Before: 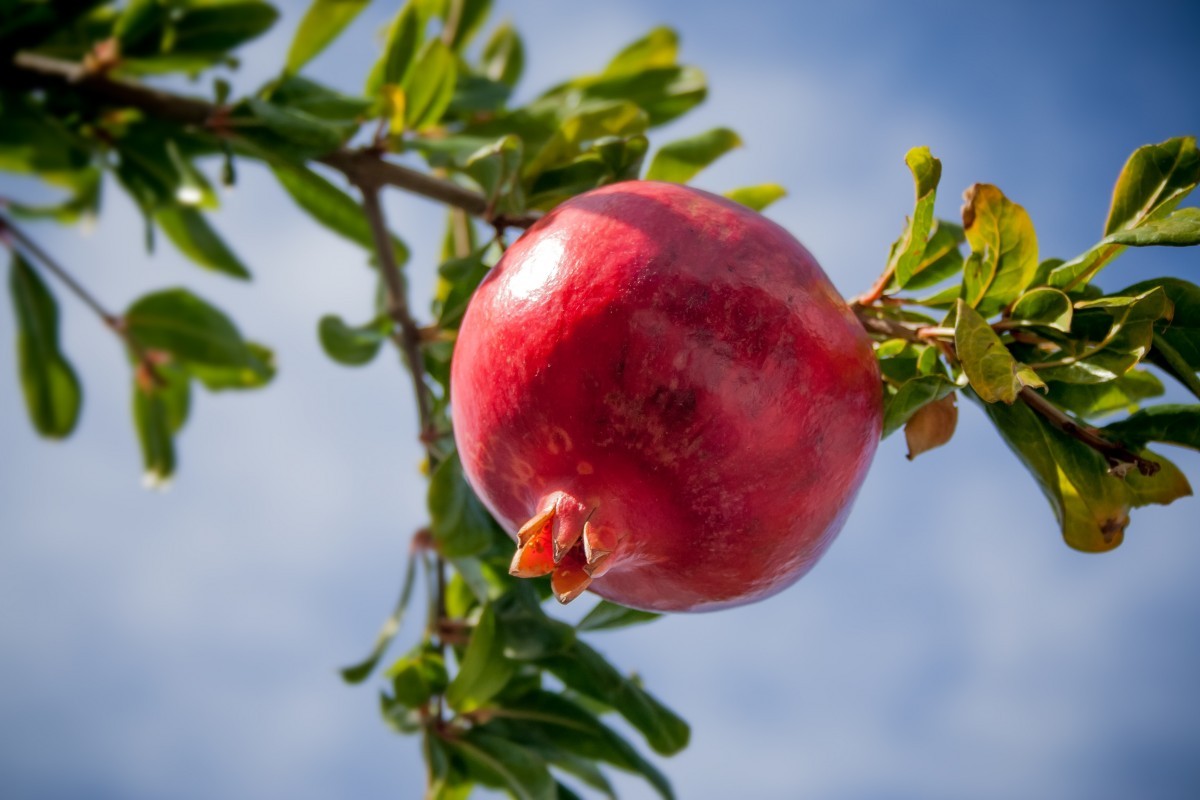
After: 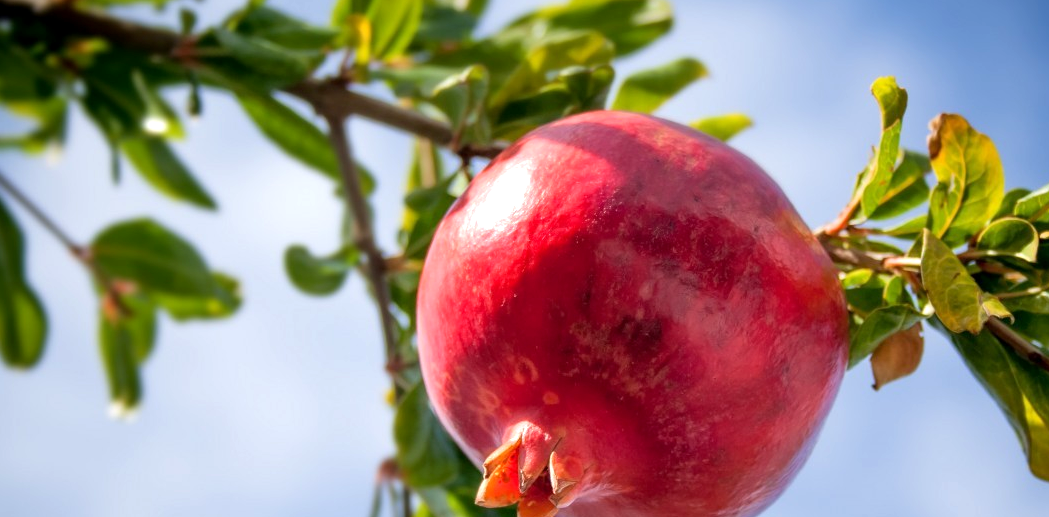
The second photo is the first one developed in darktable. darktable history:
crop: left 2.88%, top 8.863%, right 9.657%, bottom 26.476%
exposure: black level correction 0.001, exposure 0.5 EV, compensate highlight preservation false
